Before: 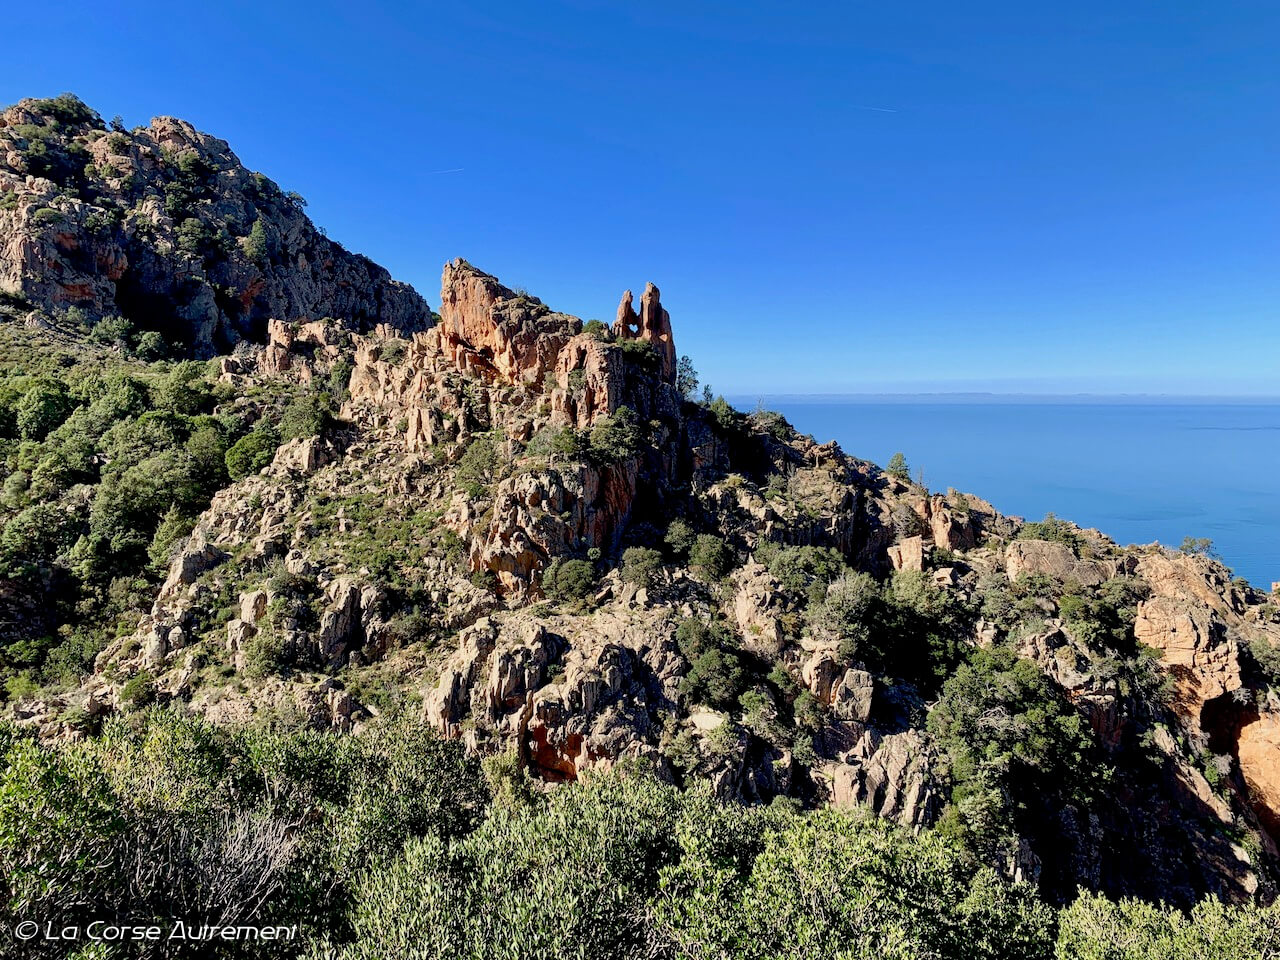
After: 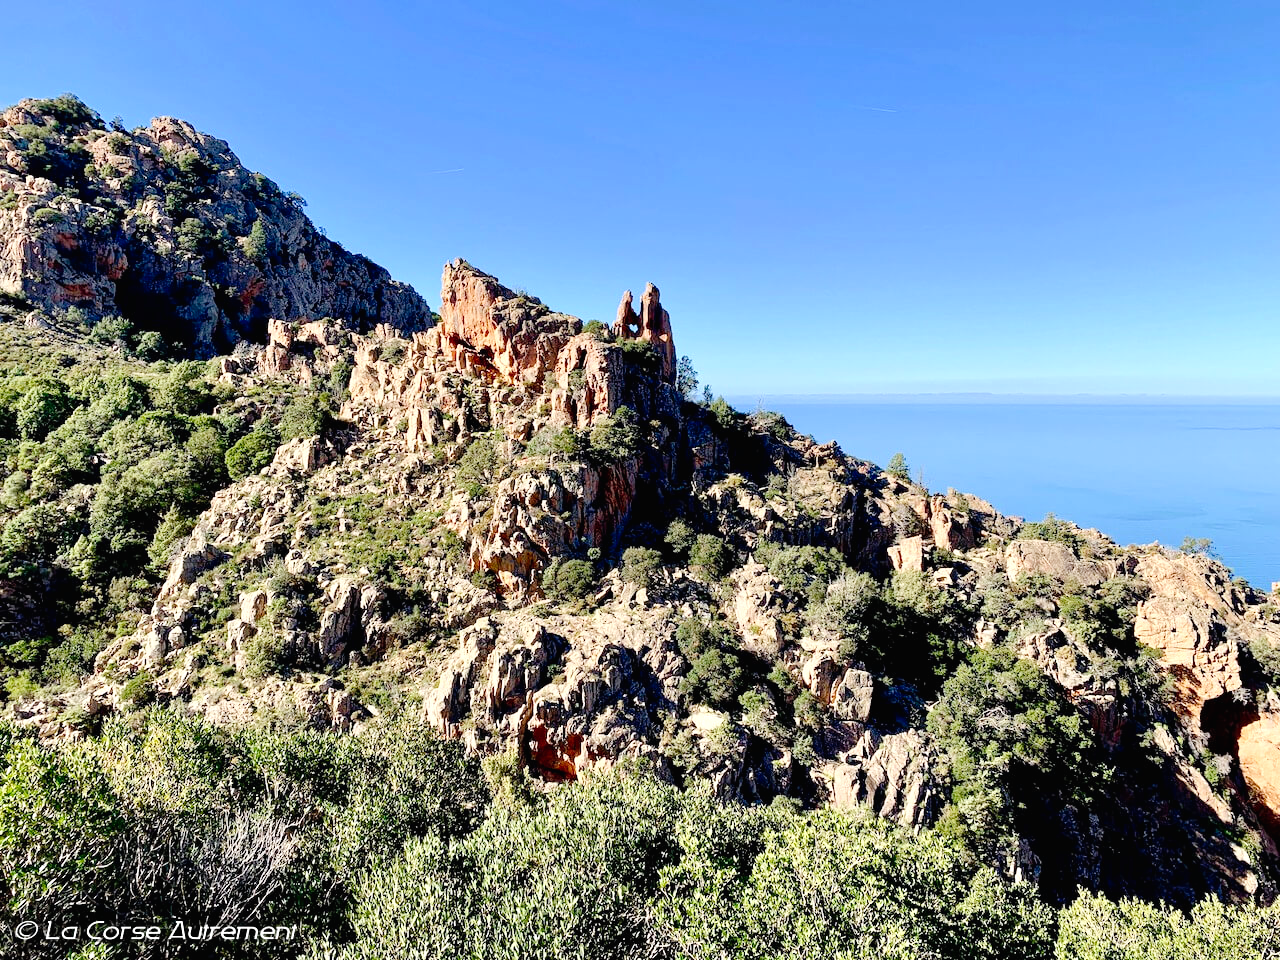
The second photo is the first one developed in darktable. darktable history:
contrast brightness saturation: contrast 0.035, saturation 0.065
exposure: black level correction 0.001, exposure 0.498 EV, compensate highlight preservation false
tone curve: curves: ch0 [(0, 0.01) (0.052, 0.045) (0.136, 0.133) (0.29, 0.332) (0.453, 0.531) (0.676, 0.751) (0.89, 0.919) (1, 1)]; ch1 [(0, 0) (0.094, 0.081) (0.285, 0.299) (0.385, 0.403) (0.446, 0.443) (0.502, 0.5) (0.544, 0.552) (0.589, 0.612) (0.722, 0.728) (1, 1)]; ch2 [(0, 0) (0.257, 0.217) (0.43, 0.421) (0.498, 0.507) (0.531, 0.544) (0.56, 0.579) (0.625, 0.642) (1, 1)], preserve colors none
